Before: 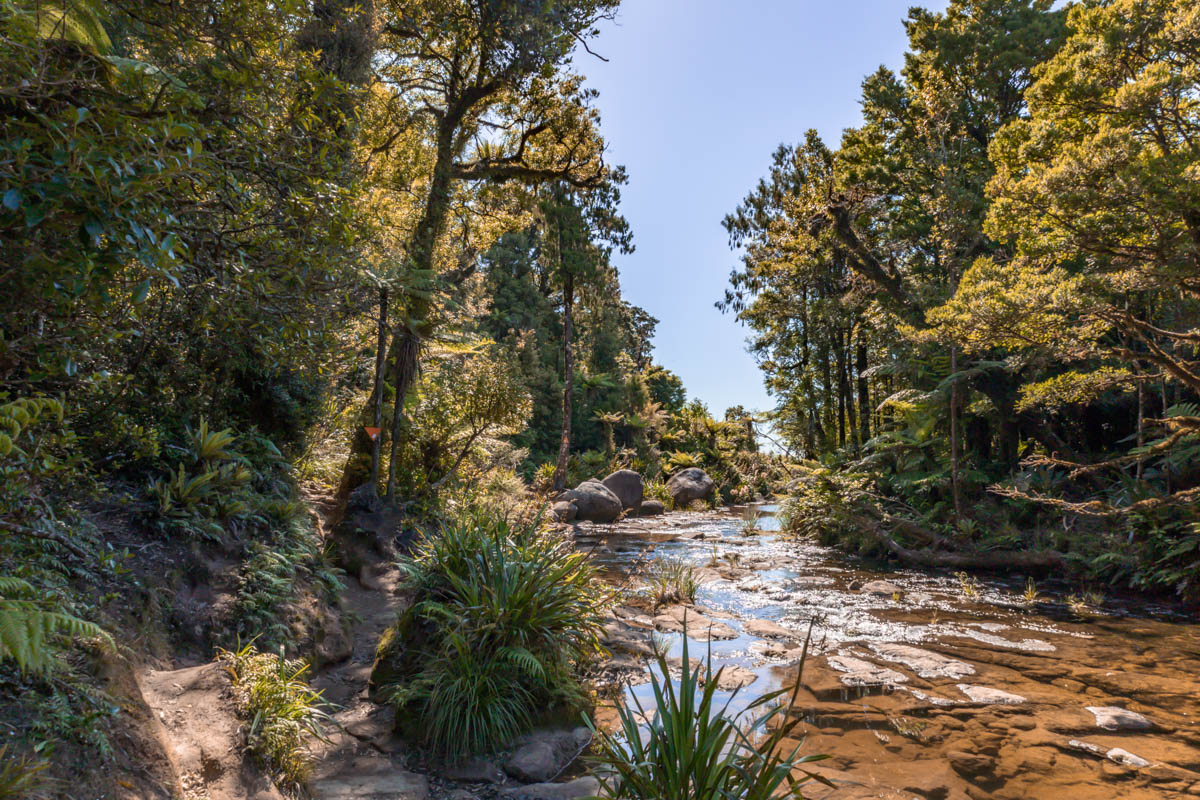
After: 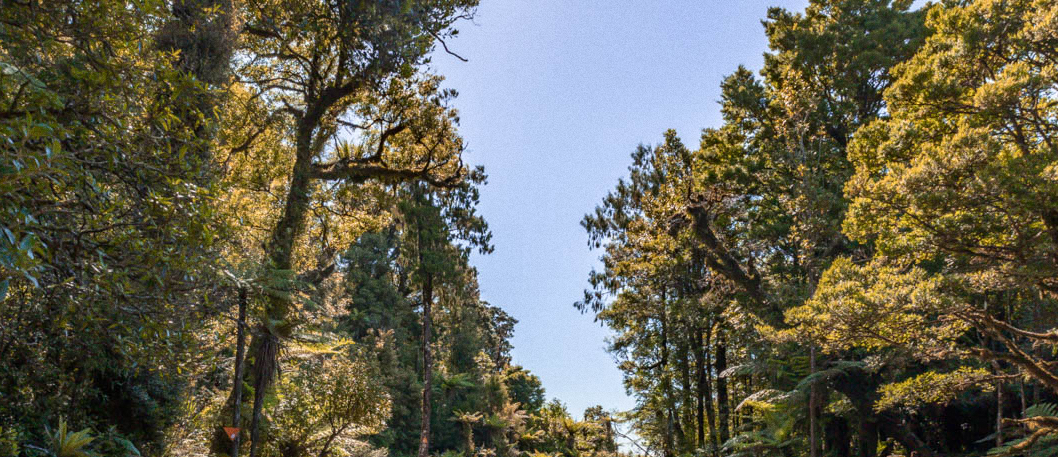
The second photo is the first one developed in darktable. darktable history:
crop and rotate: left 11.812%, bottom 42.776%
grain: coarseness 22.88 ISO
